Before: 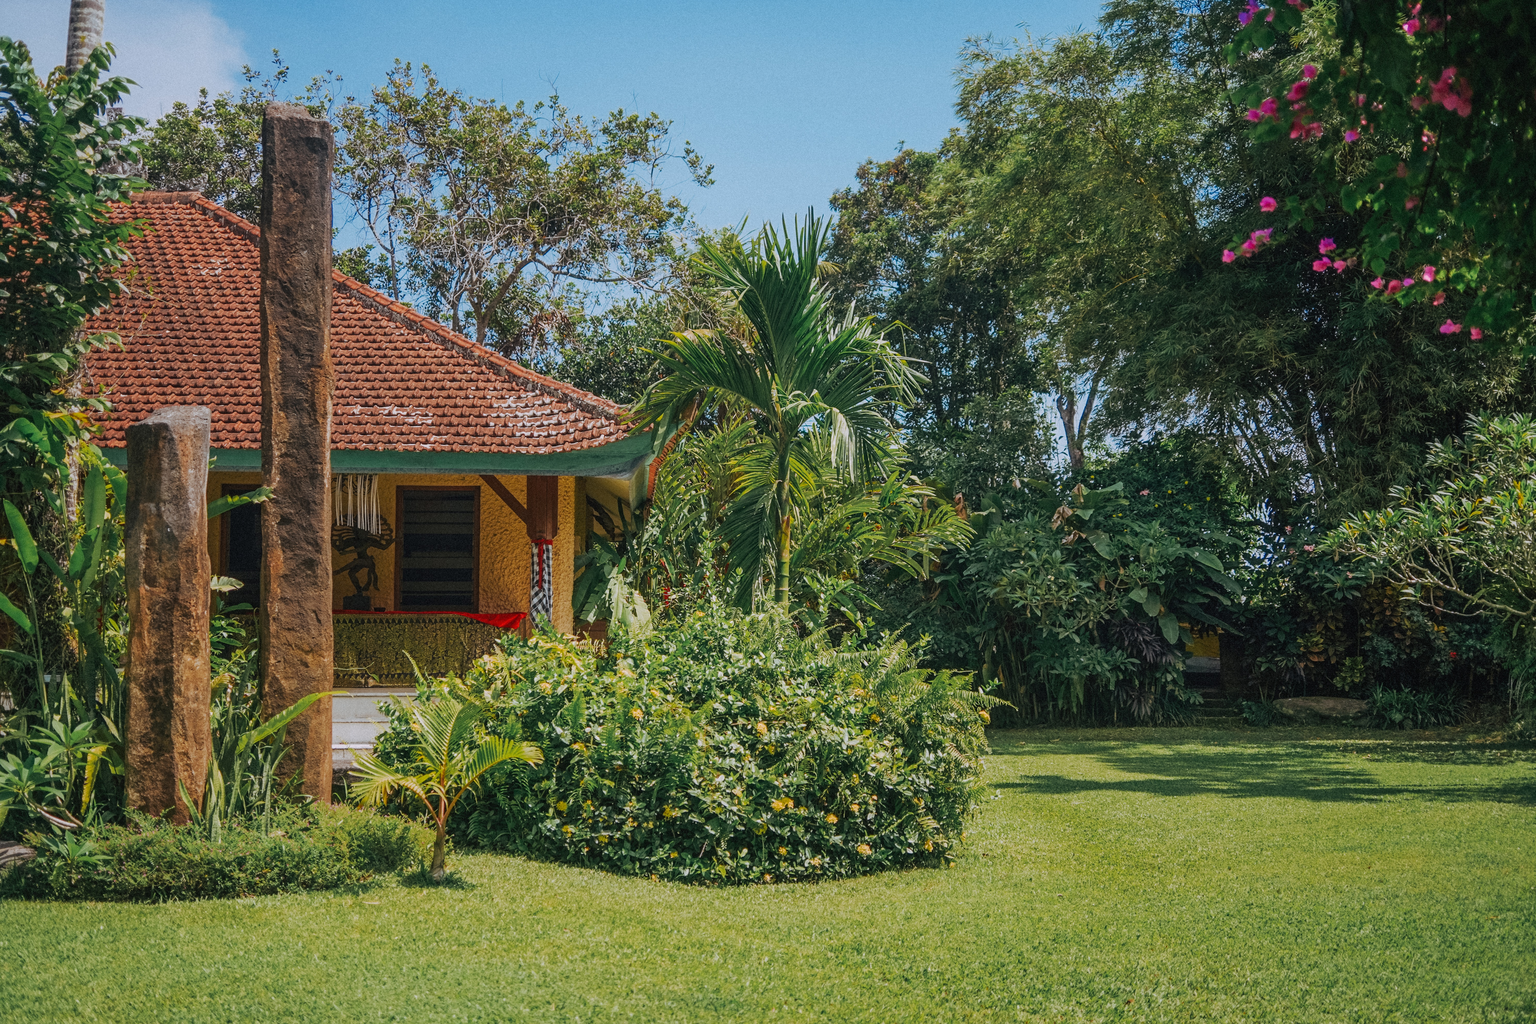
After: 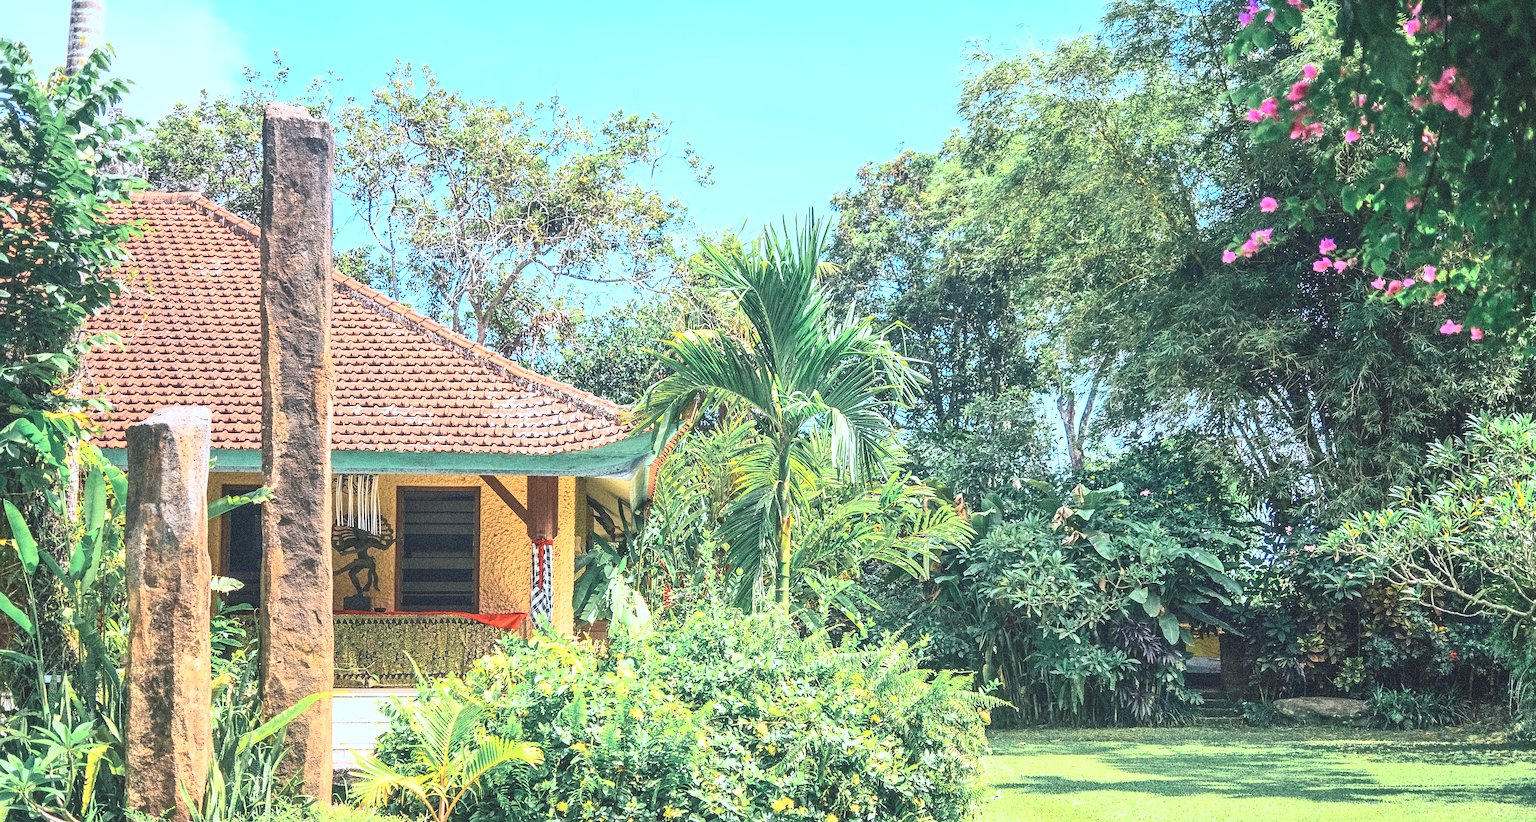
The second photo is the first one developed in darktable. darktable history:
contrast brightness saturation: contrast 0.391, brightness 0.522
crop: bottom 19.652%
color correction: highlights a* 3.82, highlights b* 5.14
exposure: black level correction 0, exposure 1.199 EV, compensate highlight preservation false
sharpen: on, module defaults
color calibration: x 0.383, y 0.372, temperature 3886.3 K
